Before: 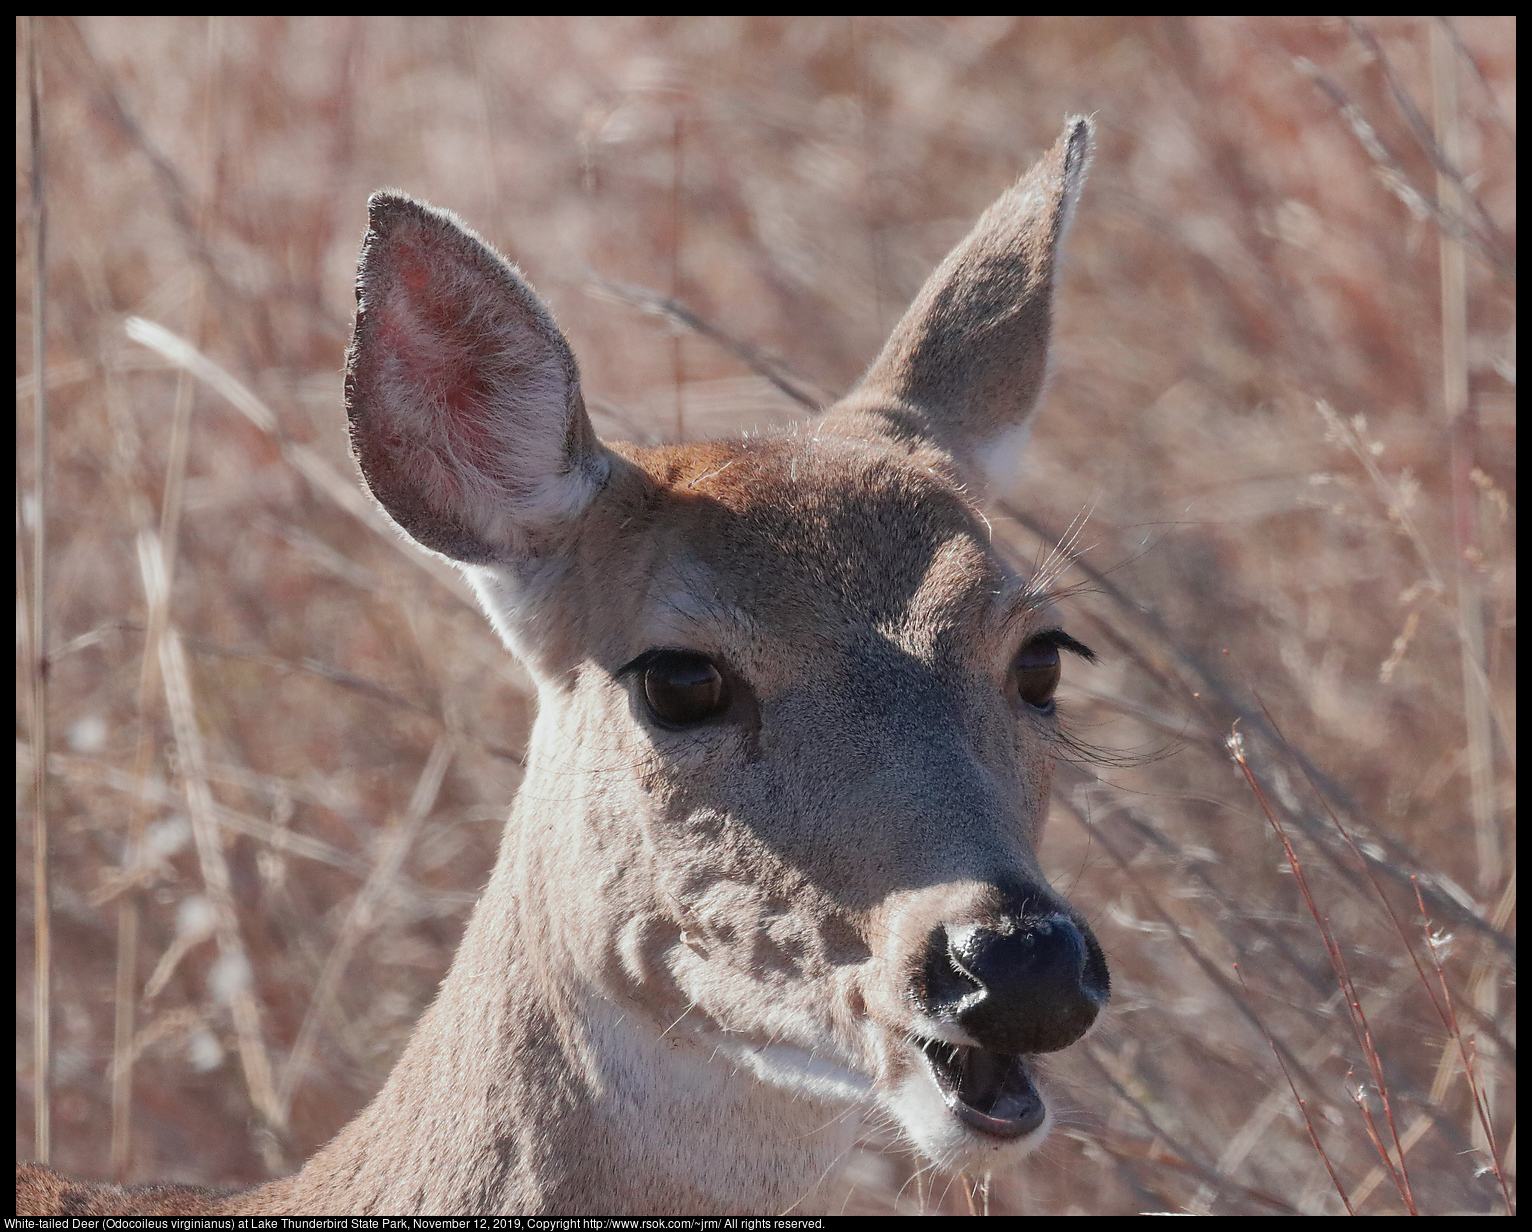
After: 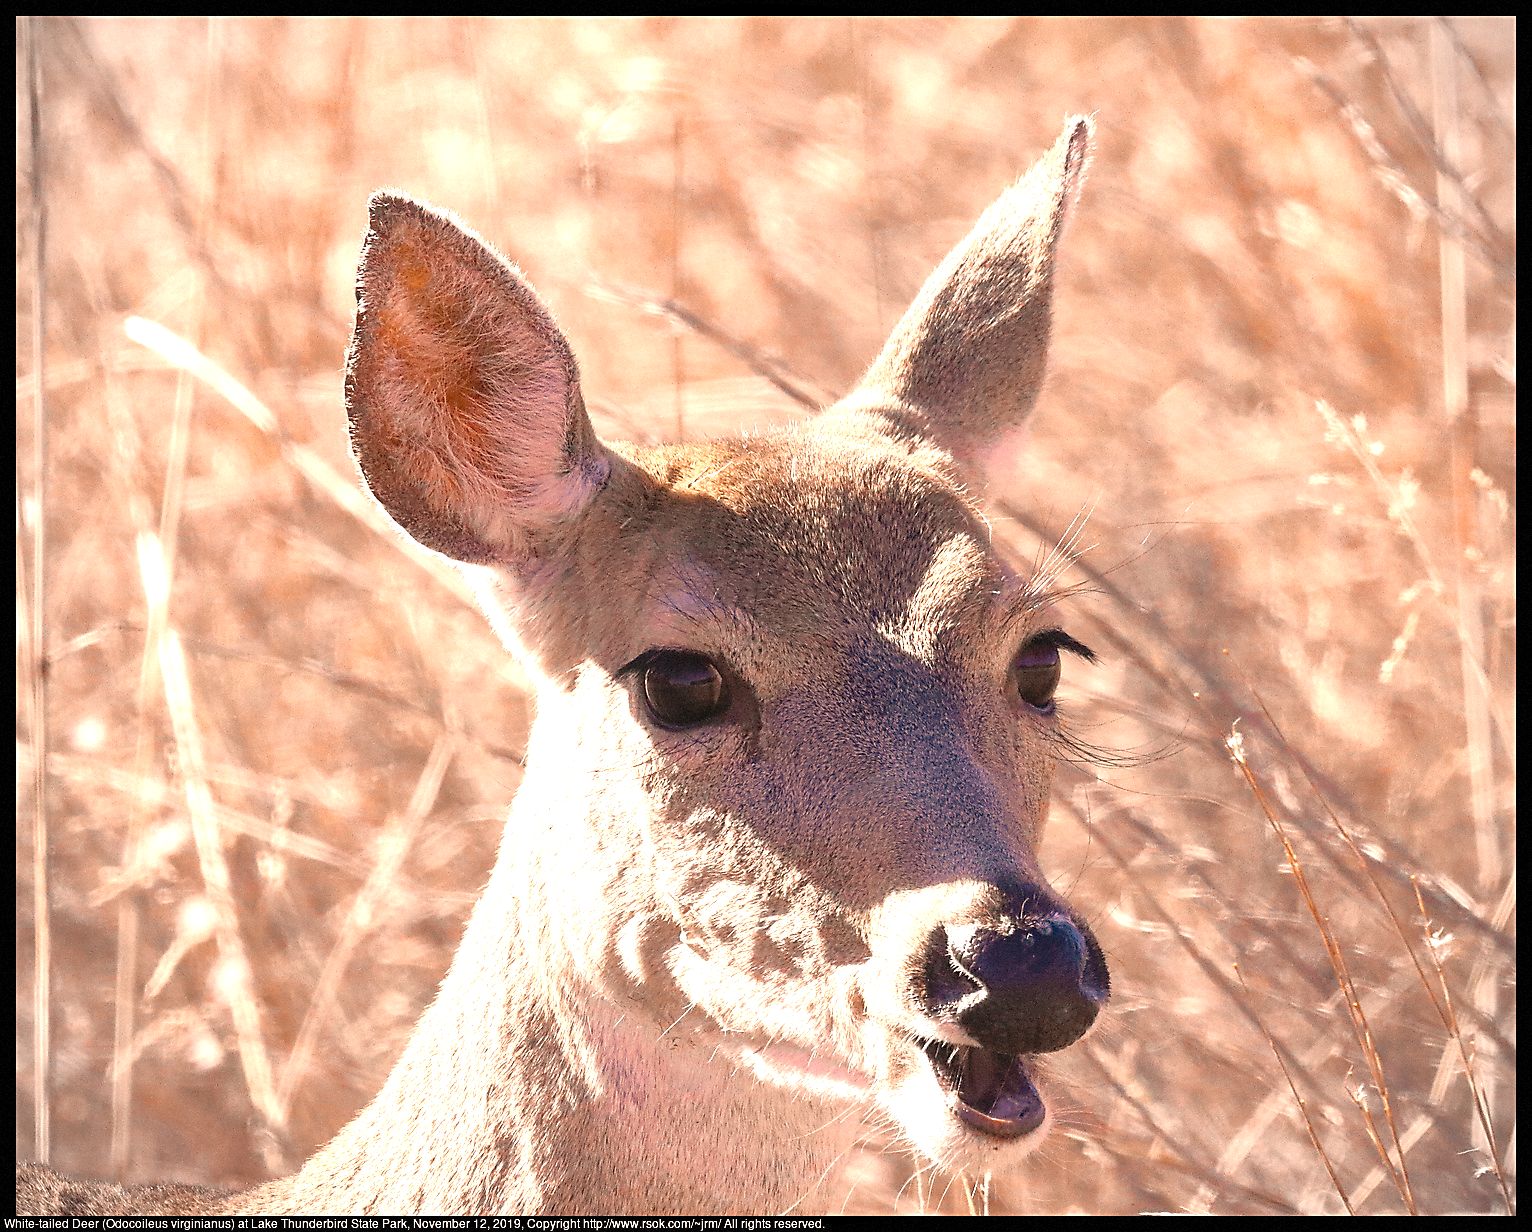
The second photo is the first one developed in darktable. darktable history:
sharpen: on, module defaults
color correction: highlights a* 20.78, highlights b* 19.54
color zones: curves: ch0 [(0.009, 0.528) (0.136, 0.6) (0.255, 0.586) (0.39, 0.528) (0.522, 0.584) (0.686, 0.736) (0.849, 0.561)]; ch1 [(0.045, 0.781) (0.14, 0.416) (0.257, 0.695) (0.442, 0.032) (0.738, 0.338) (0.818, 0.632) (0.891, 0.741) (1, 0.704)]; ch2 [(0, 0.667) (0.141, 0.52) (0.26, 0.37) (0.474, 0.432) (0.743, 0.286)]
vignetting: fall-off radius 63.86%, dithering 8-bit output
tone curve: curves: ch0 [(0, 0) (0.003, 0.032) (0.011, 0.034) (0.025, 0.039) (0.044, 0.055) (0.069, 0.078) (0.1, 0.111) (0.136, 0.147) (0.177, 0.191) (0.224, 0.238) (0.277, 0.291) (0.335, 0.35) (0.399, 0.41) (0.468, 0.48) (0.543, 0.547) (0.623, 0.621) (0.709, 0.699) (0.801, 0.789) (0.898, 0.884) (1, 1)], color space Lab, independent channels, preserve colors none
exposure: exposure 1 EV, compensate highlight preservation false
